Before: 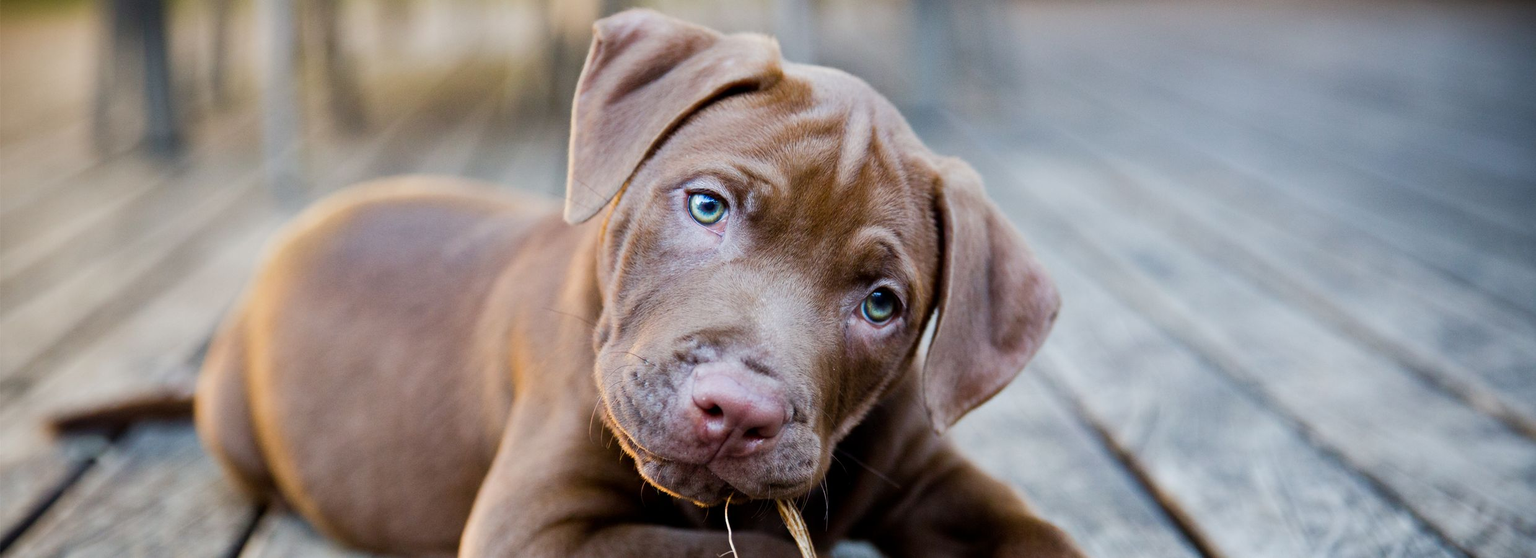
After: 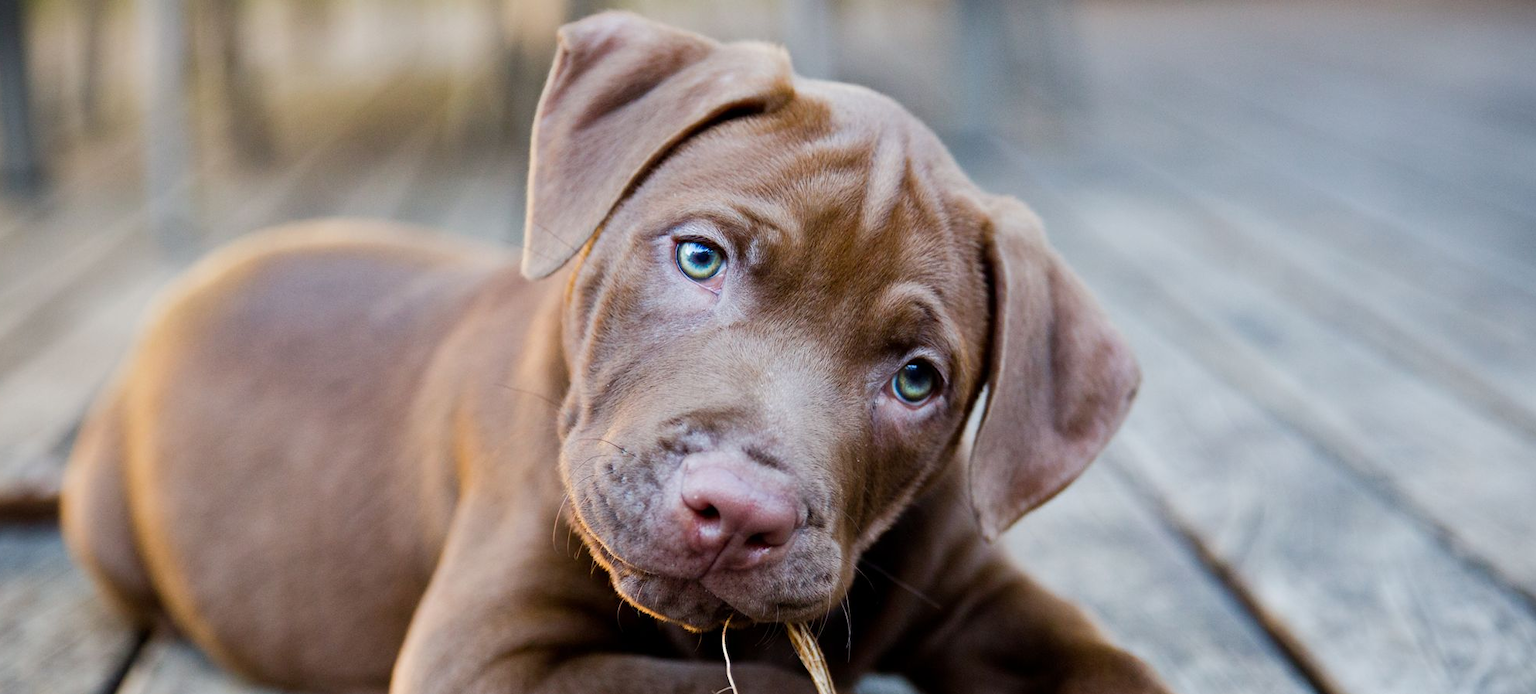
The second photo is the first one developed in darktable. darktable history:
crop and rotate: left 9.543%, right 10.3%
